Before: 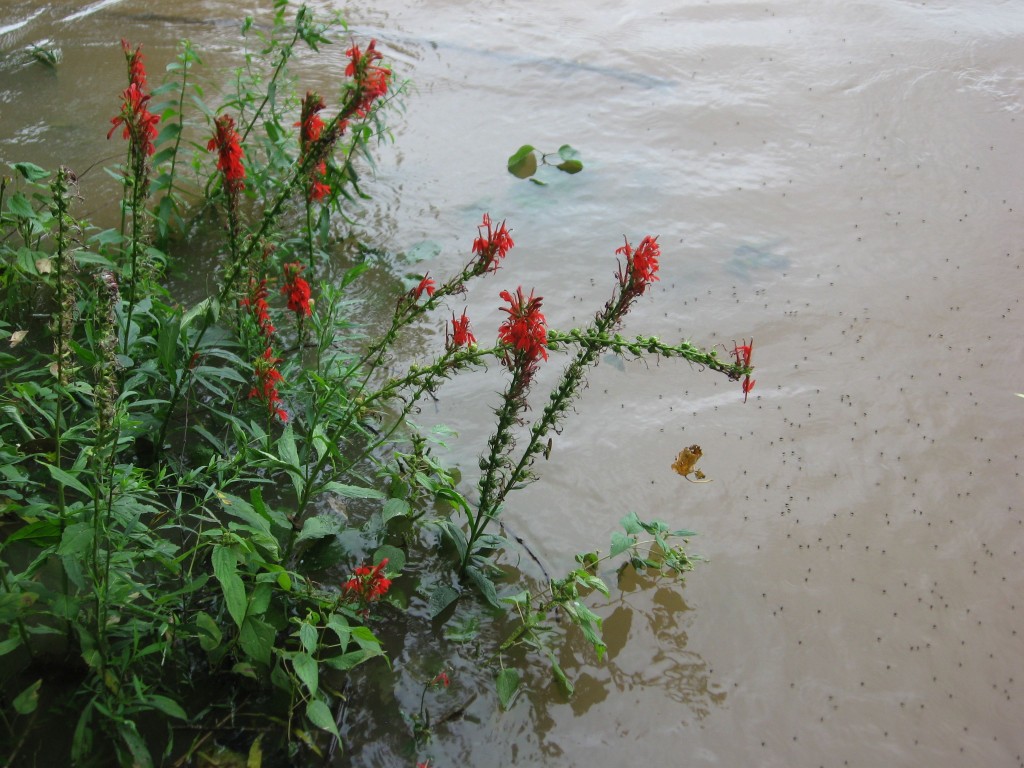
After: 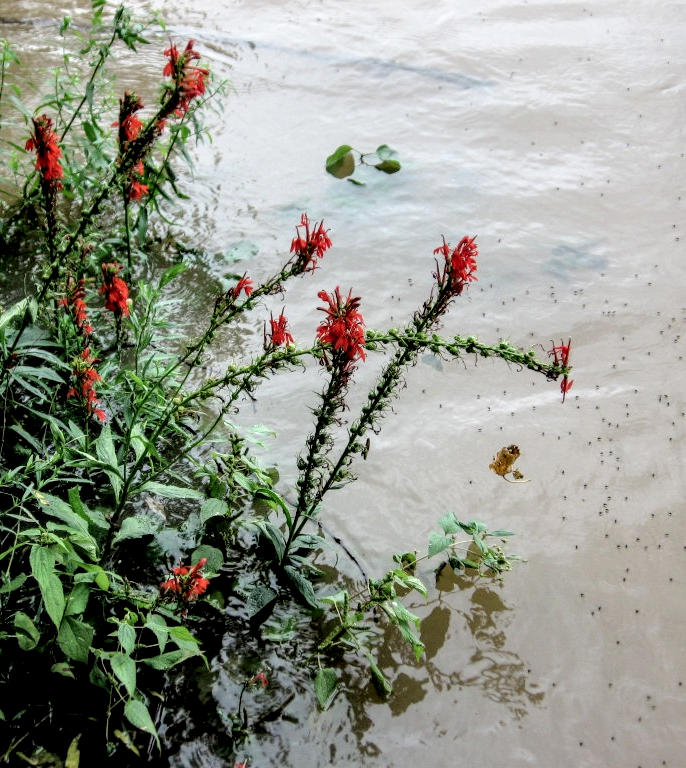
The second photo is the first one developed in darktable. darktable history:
crop and rotate: left 17.785%, right 15.174%
levels: levels [0, 0.43, 0.984]
filmic rgb: black relative exposure -3.94 EV, white relative exposure 3.13 EV, hardness 2.87
local contrast: highlights 77%, shadows 56%, detail 174%, midtone range 0.432
contrast brightness saturation: contrast 0.106, saturation -0.164
